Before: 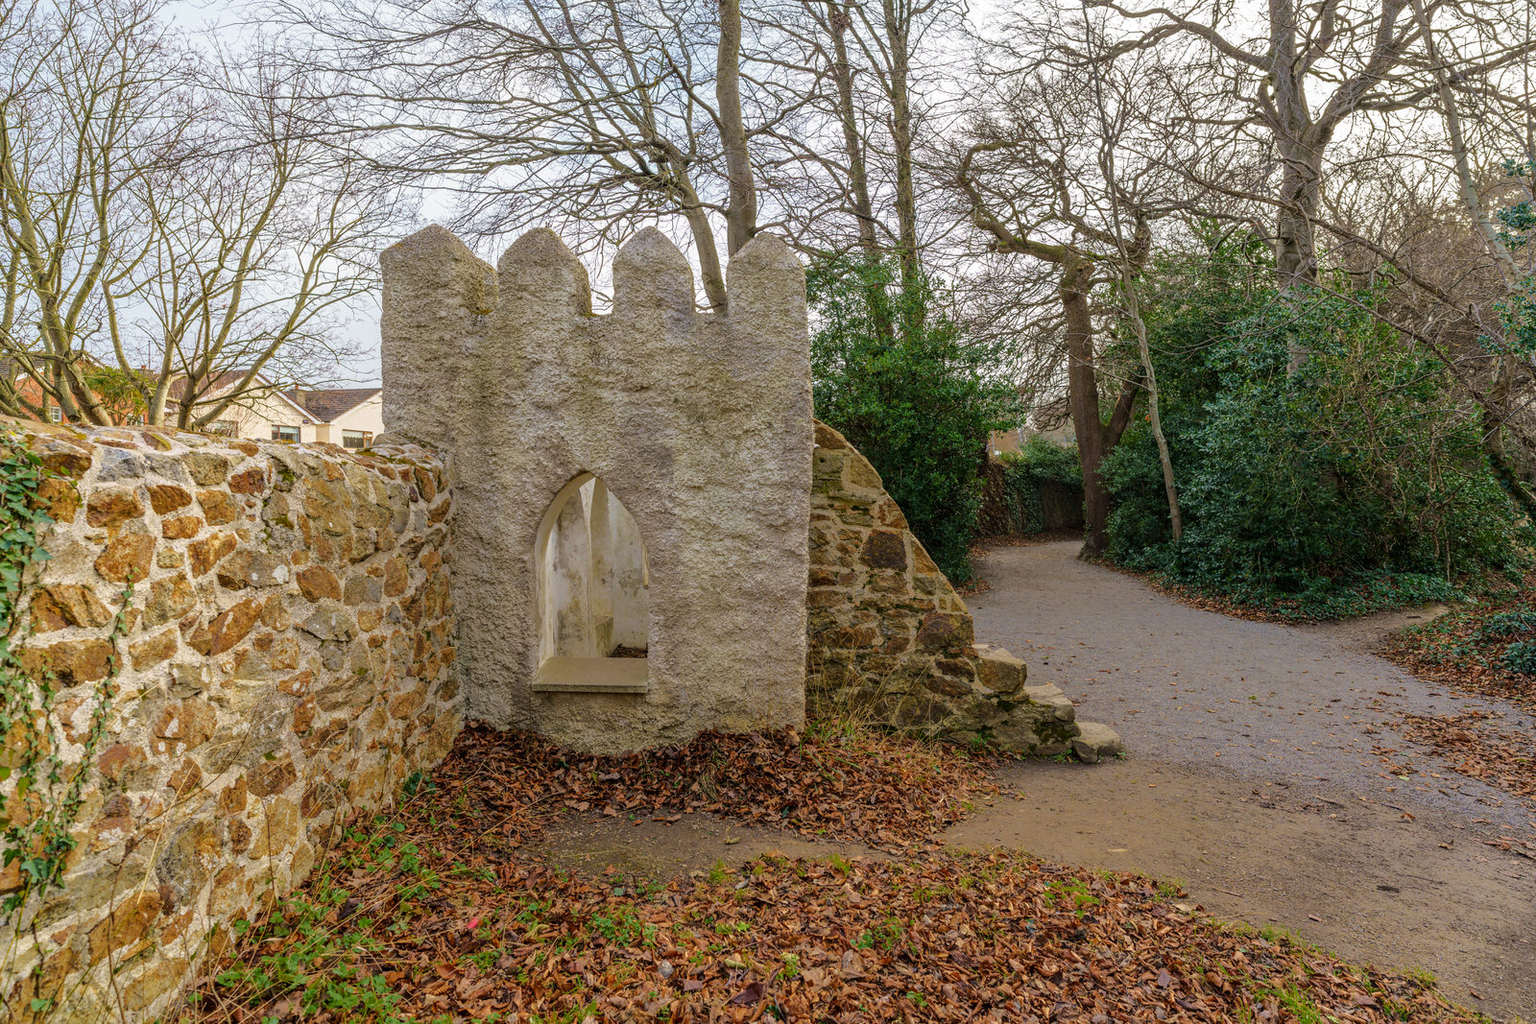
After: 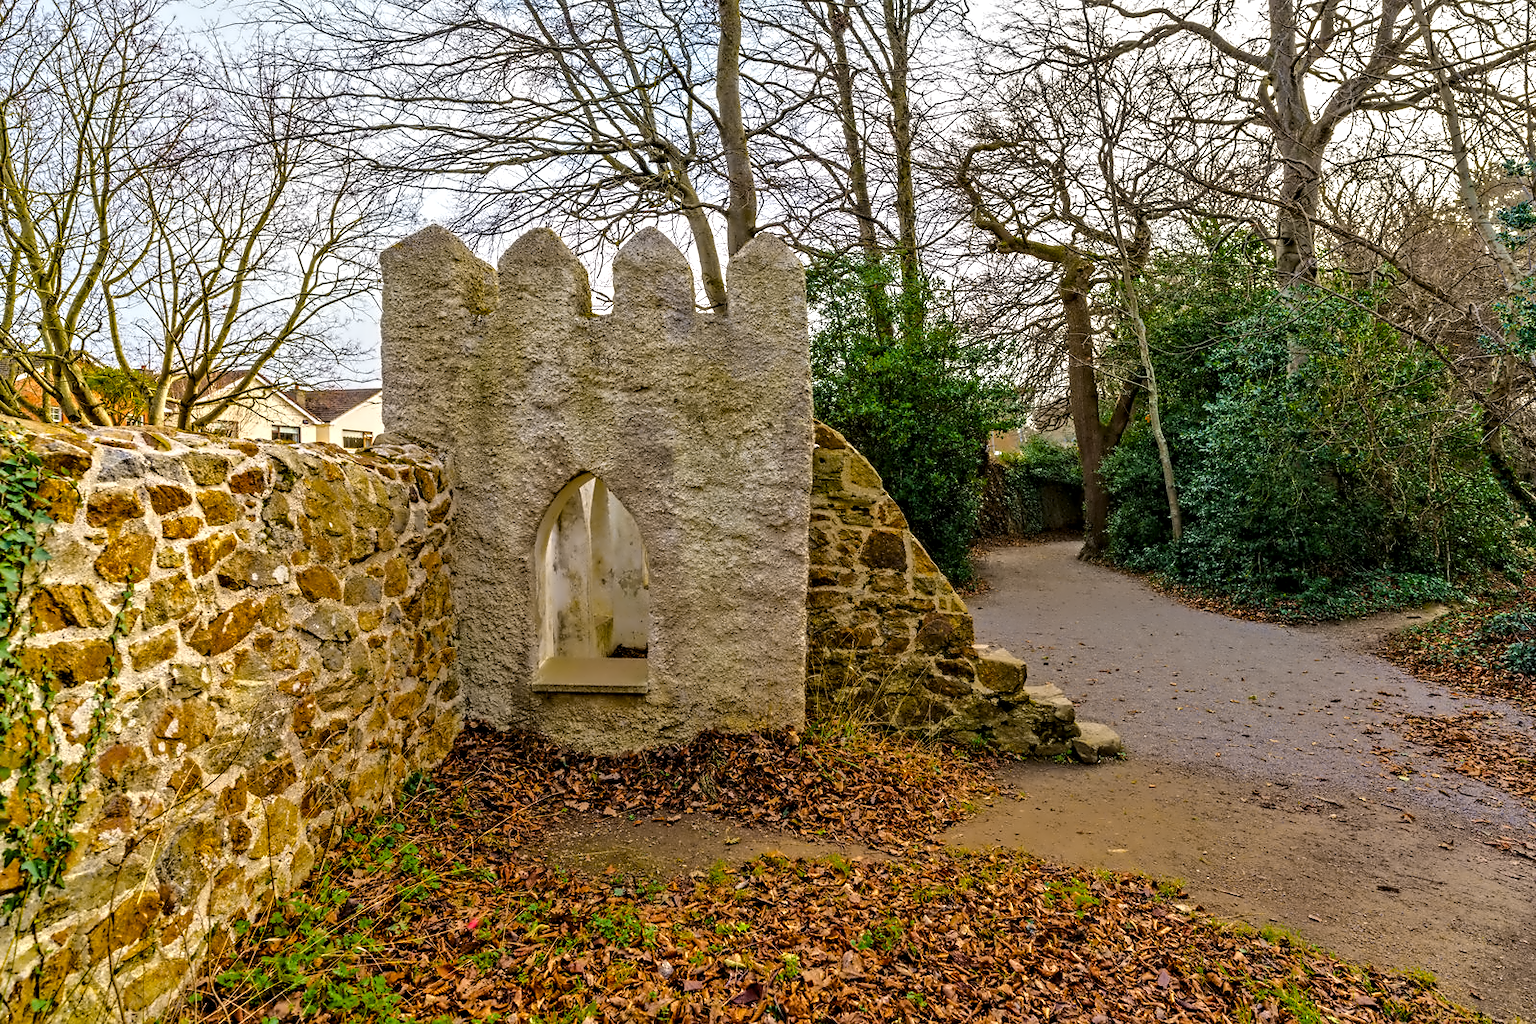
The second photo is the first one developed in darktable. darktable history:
color balance rgb: linear chroma grading › global chroma 15%, perceptual saturation grading › global saturation 30%
contrast equalizer: octaves 7, y [[0.5, 0.542, 0.583, 0.625, 0.667, 0.708], [0.5 ×6], [0.5 ×6], [0, 0.033, 0.067, 0.1, 0.133, 0.167], [0, 0.05, 0.1, 0.15, 0.2, 0.25]]
